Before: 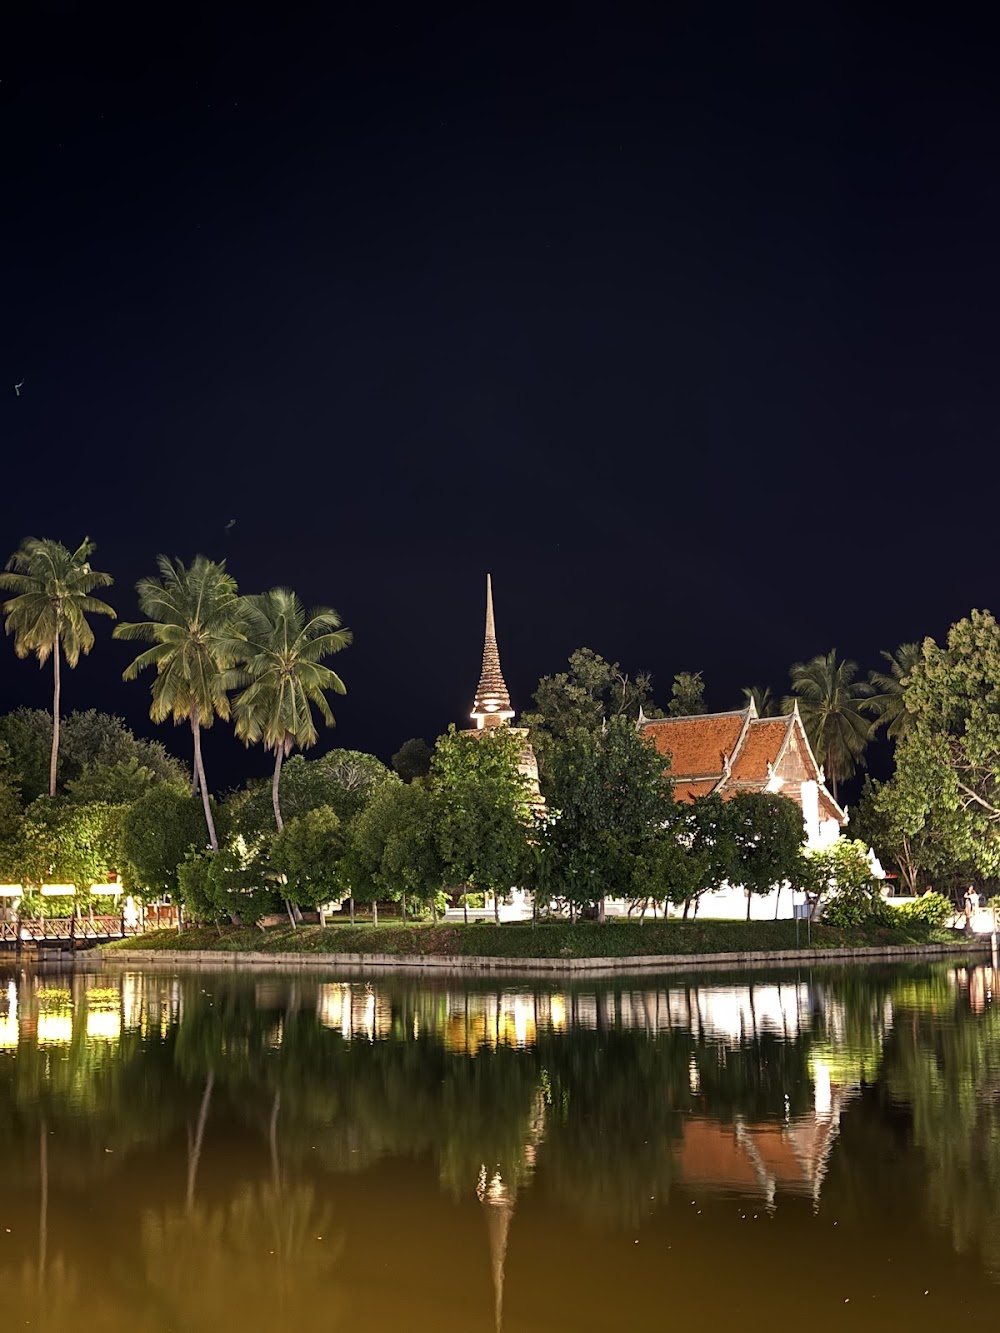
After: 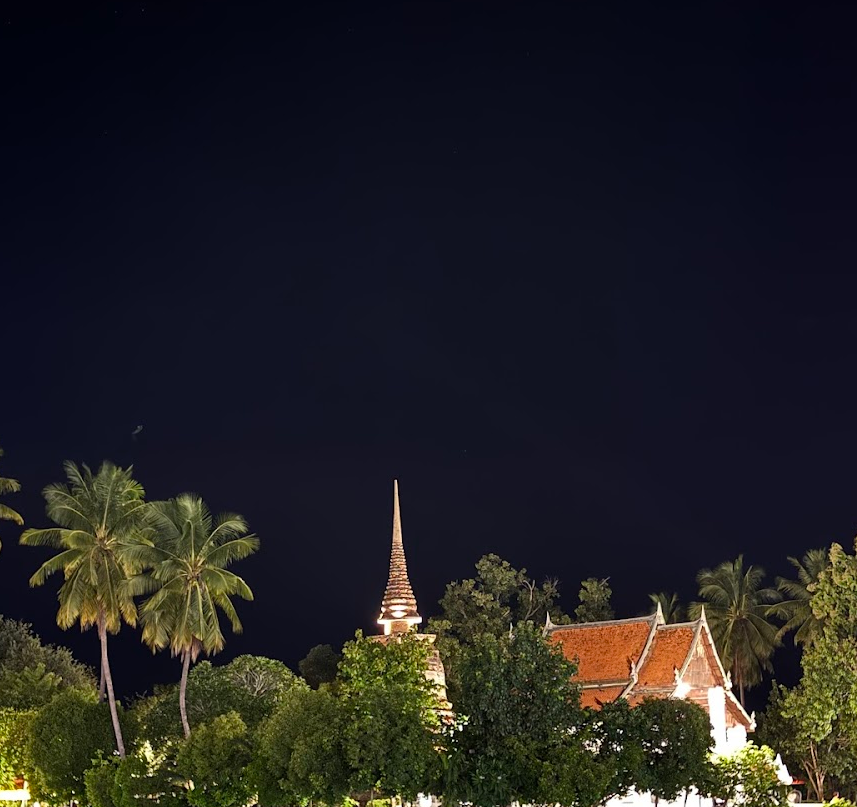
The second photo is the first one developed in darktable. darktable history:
crop and rotate: left 9.387%, top 7.107%, right 4.867%, bottom 32.349%
